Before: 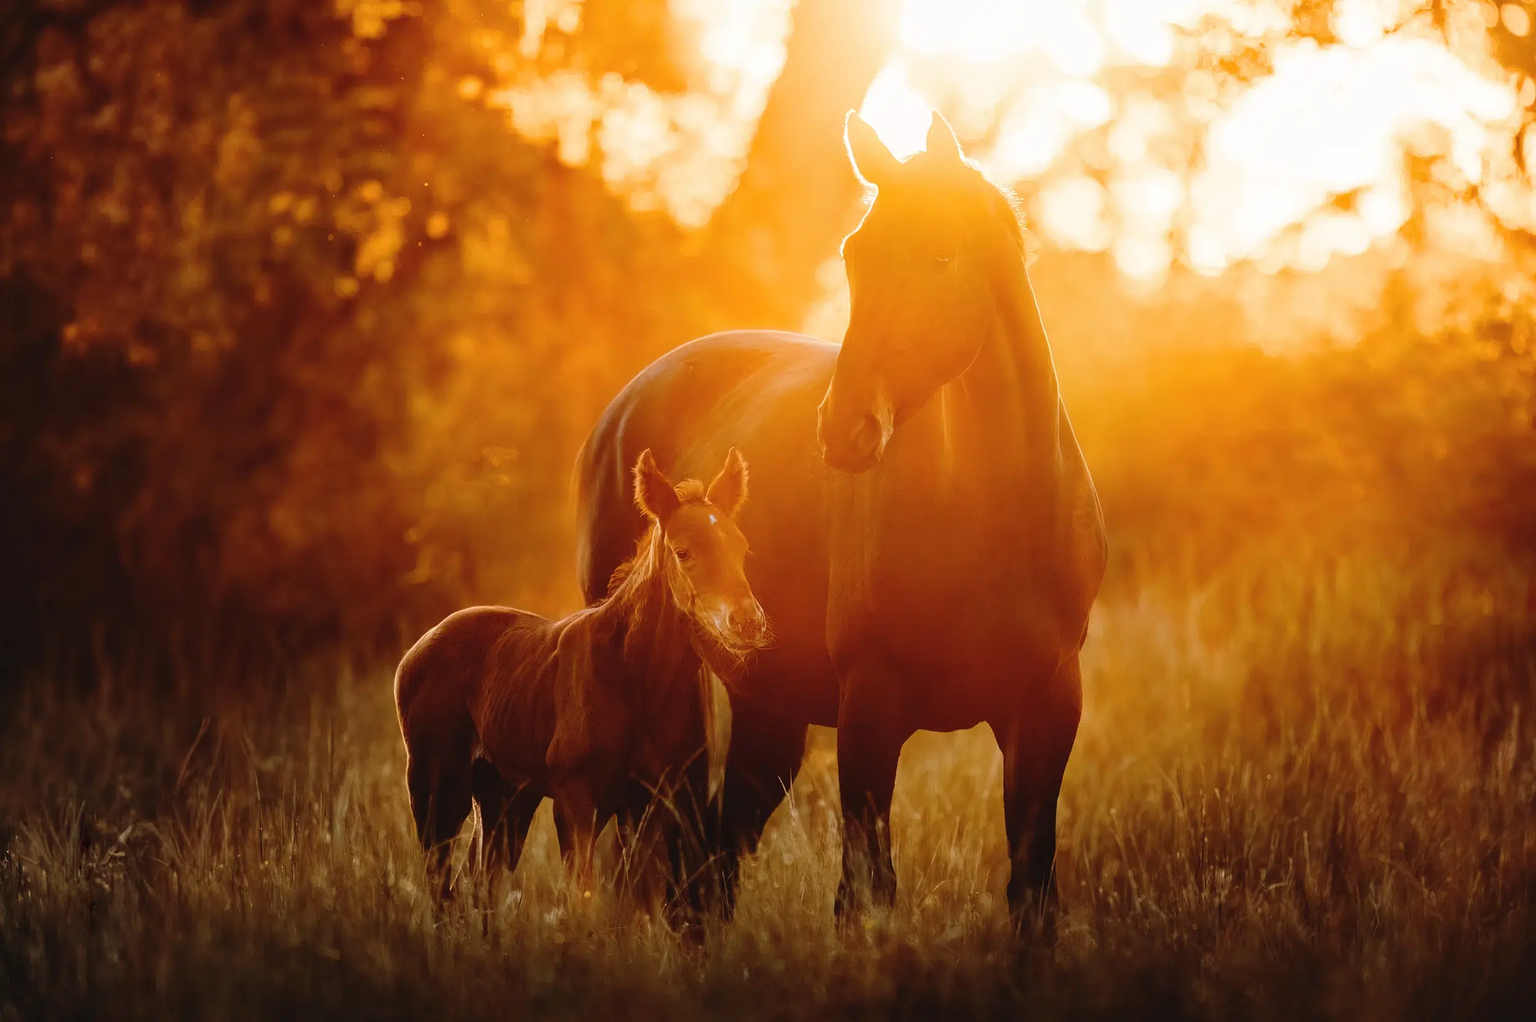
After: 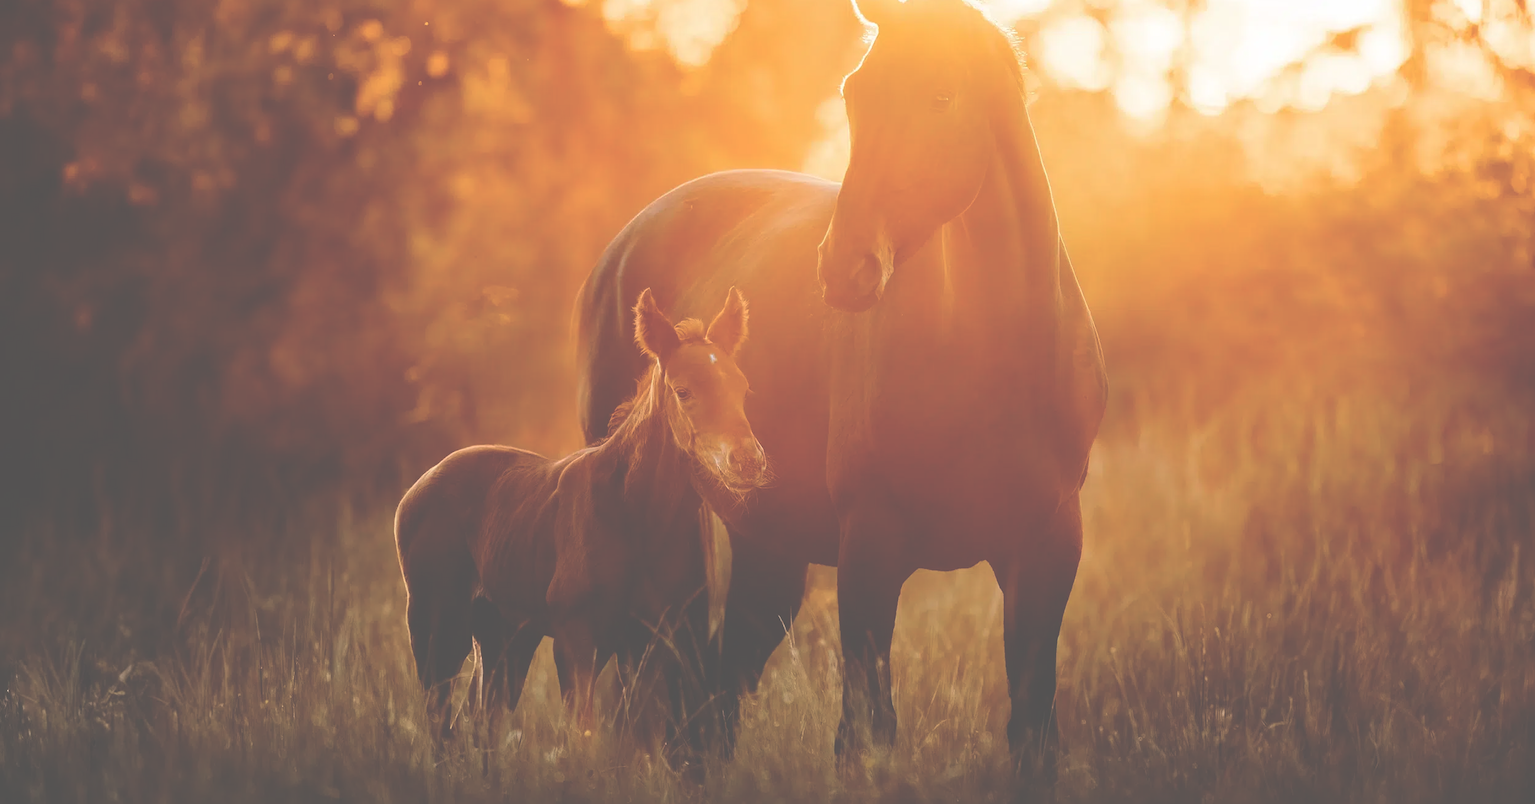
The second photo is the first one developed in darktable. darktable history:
exposure: black level correction -0.087, compensate highlight preservation false
crop and rotate: top 15.774%, bottom 5.506%
